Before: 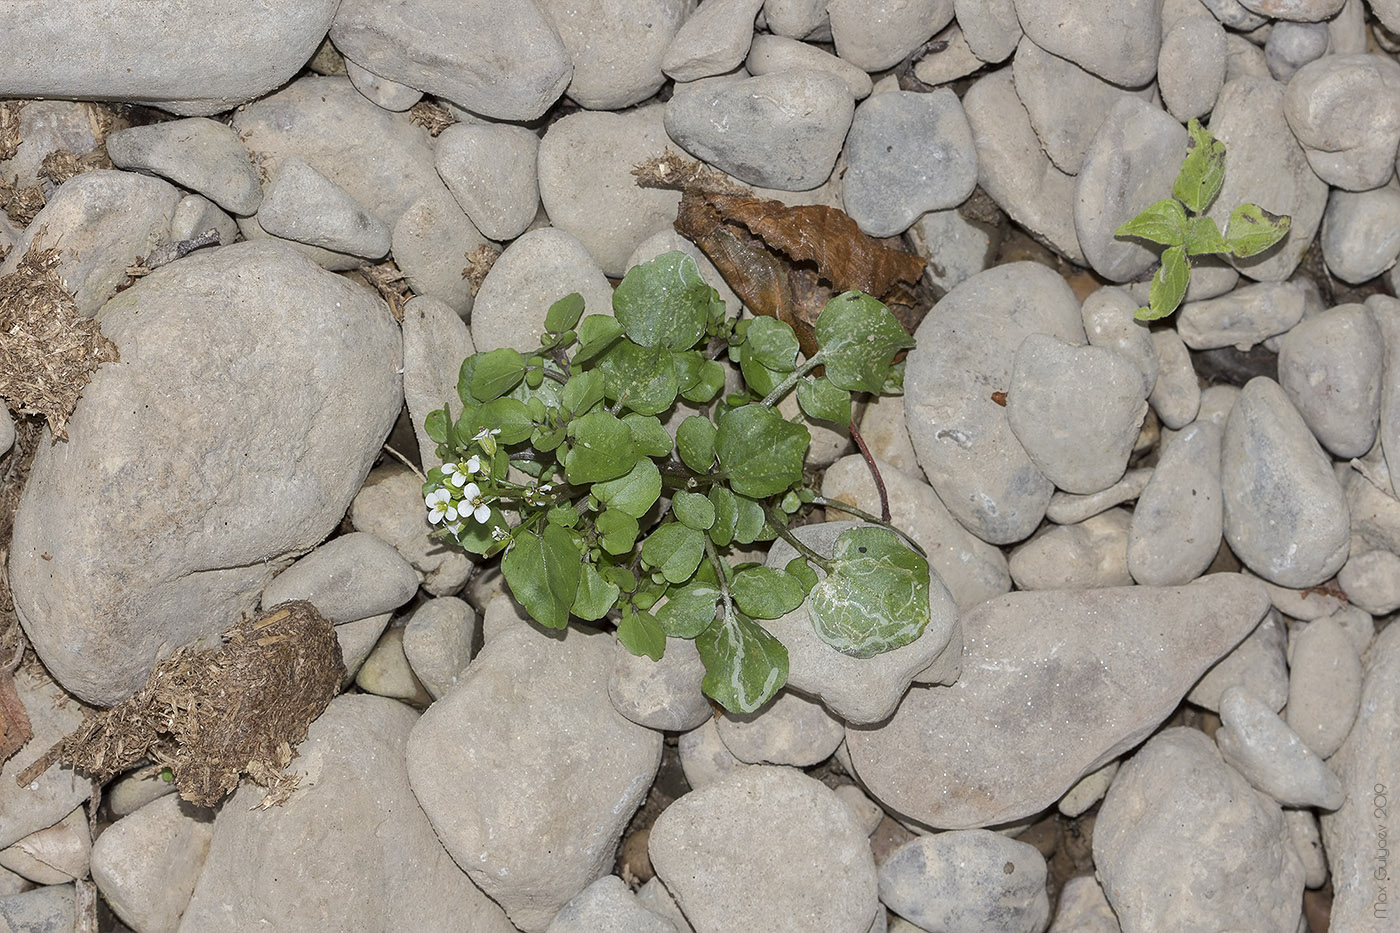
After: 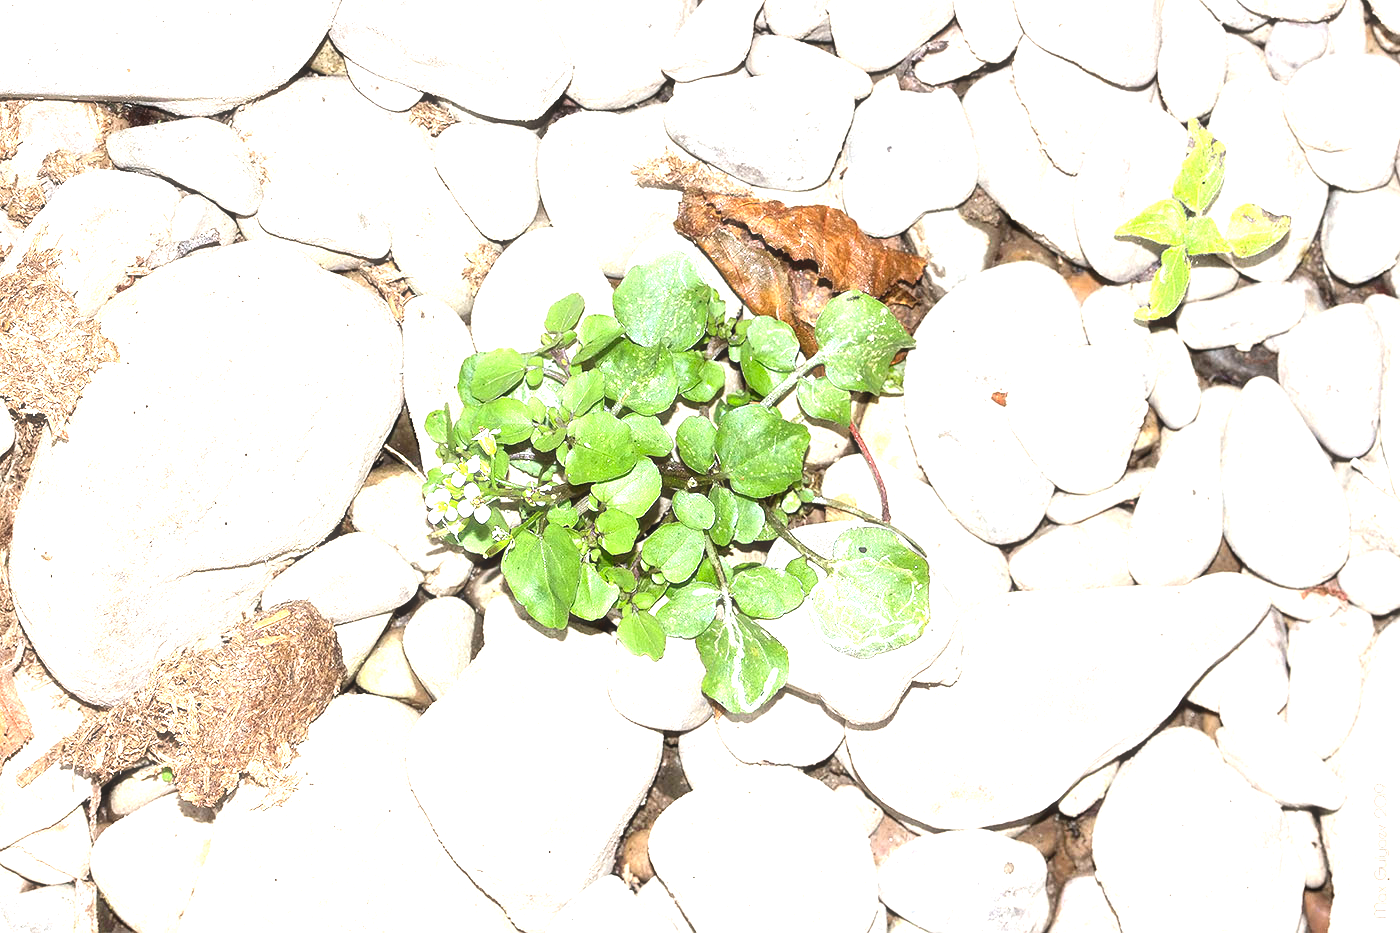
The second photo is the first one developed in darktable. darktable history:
exposure: exposure 2 EV, compensate highlight preservation false
contrast brightness saturation: contrast 0.13, brightness -0.05, saturation 0.16
haze removal: strength -0.05
color zones: curves: ch0 [(0, 0.5) (0.143, 0.5) (0.286, 0.5) (0.429, 0.5) (0.571, 0.5) (0.714, 0.476) (0.857, 0.5) (1, 0.5)]; ch2 [(0, 0.5) (0.143, 0.5) (0.286, 0.5) (0.429, 0.5) (0.571, 0.5) (0.714, 0.487) (0.857, 0.5) (1, 0.5)]
